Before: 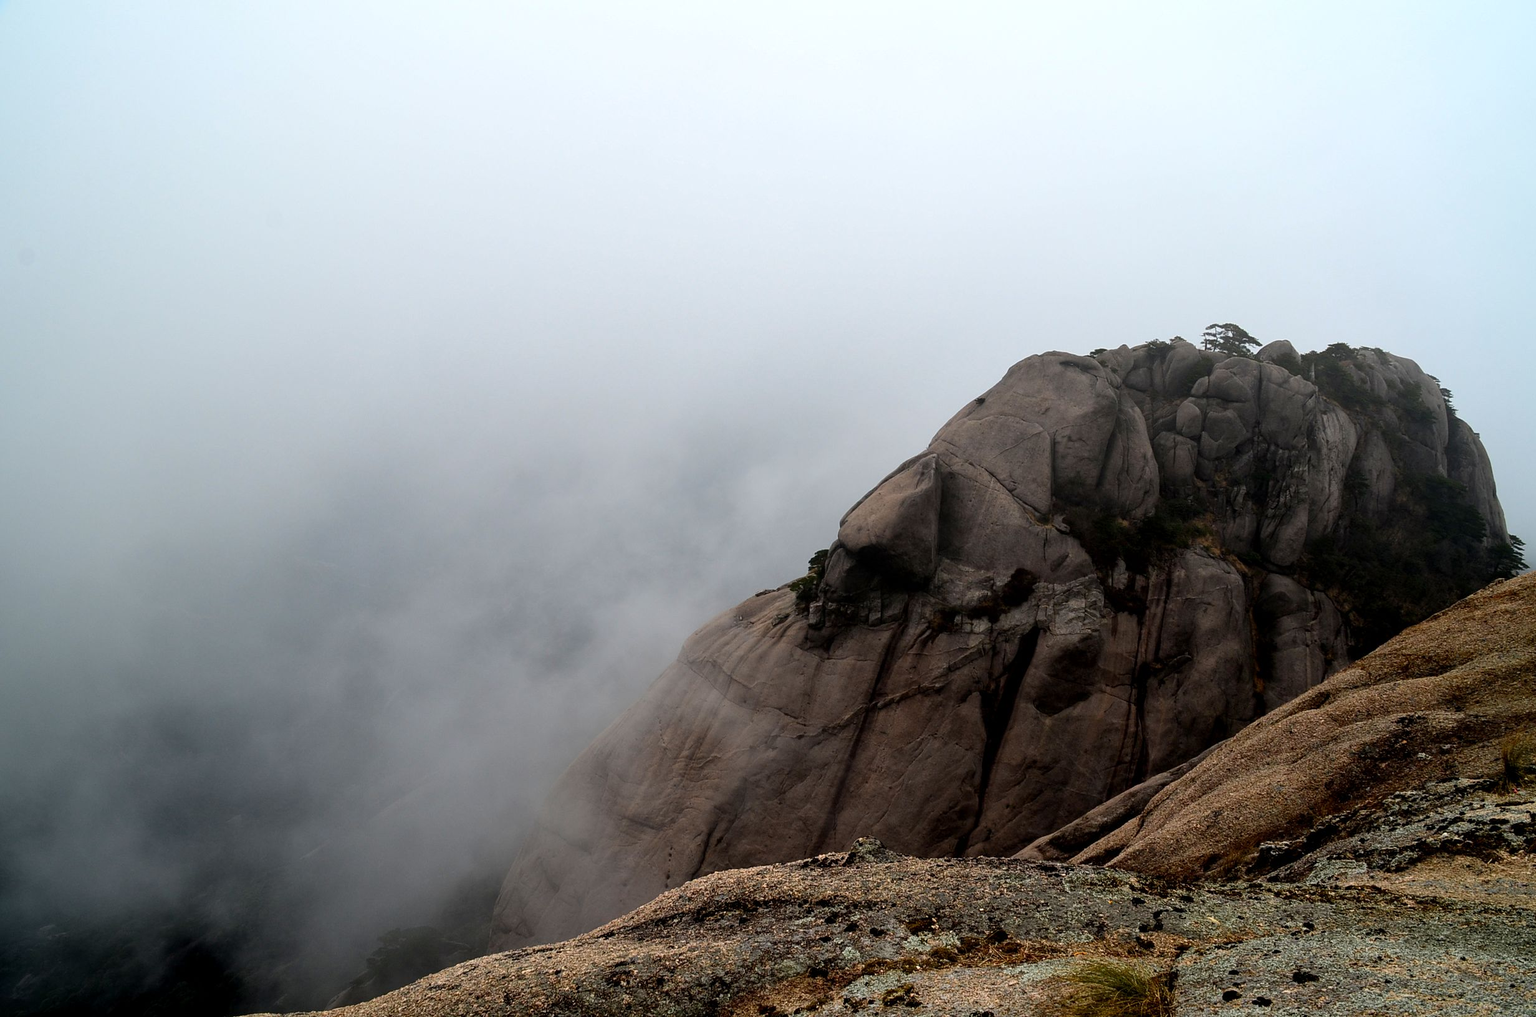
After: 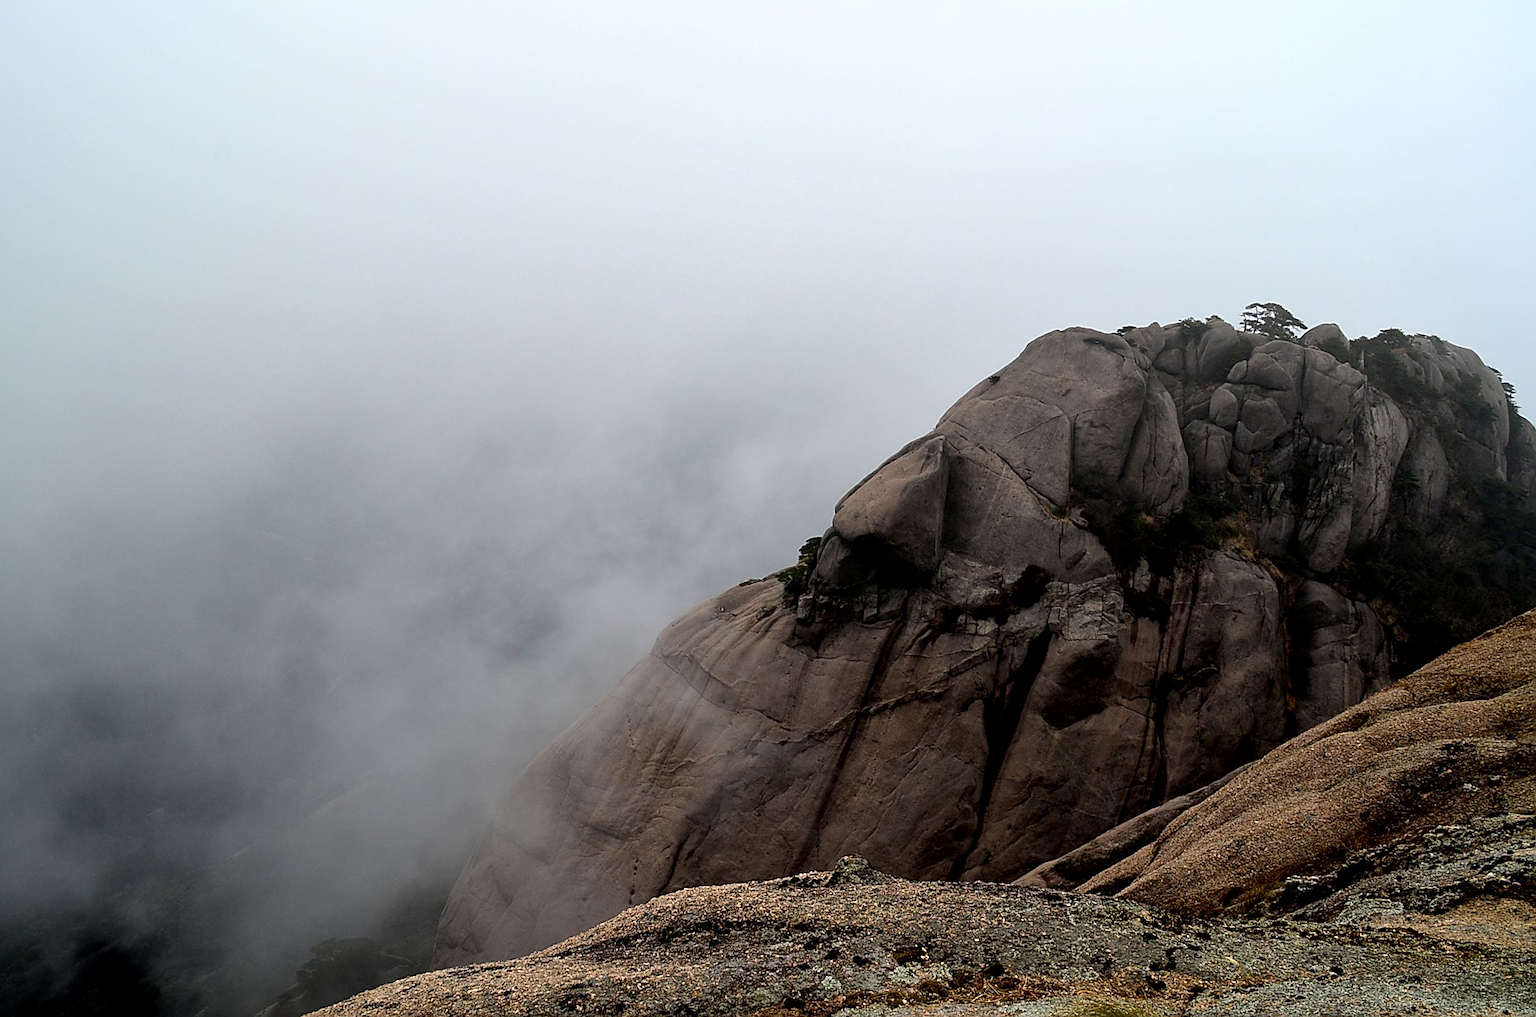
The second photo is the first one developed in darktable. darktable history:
local contrast: mode bilateral grid, contrast 20, coarseness 50, detail 120%, midtone range 0.2
sharpen: on, module defaults
crop and rotate: angle -1.96°, left 3.097%, top 4.154%, right 1.586%, bottom 0.529%
